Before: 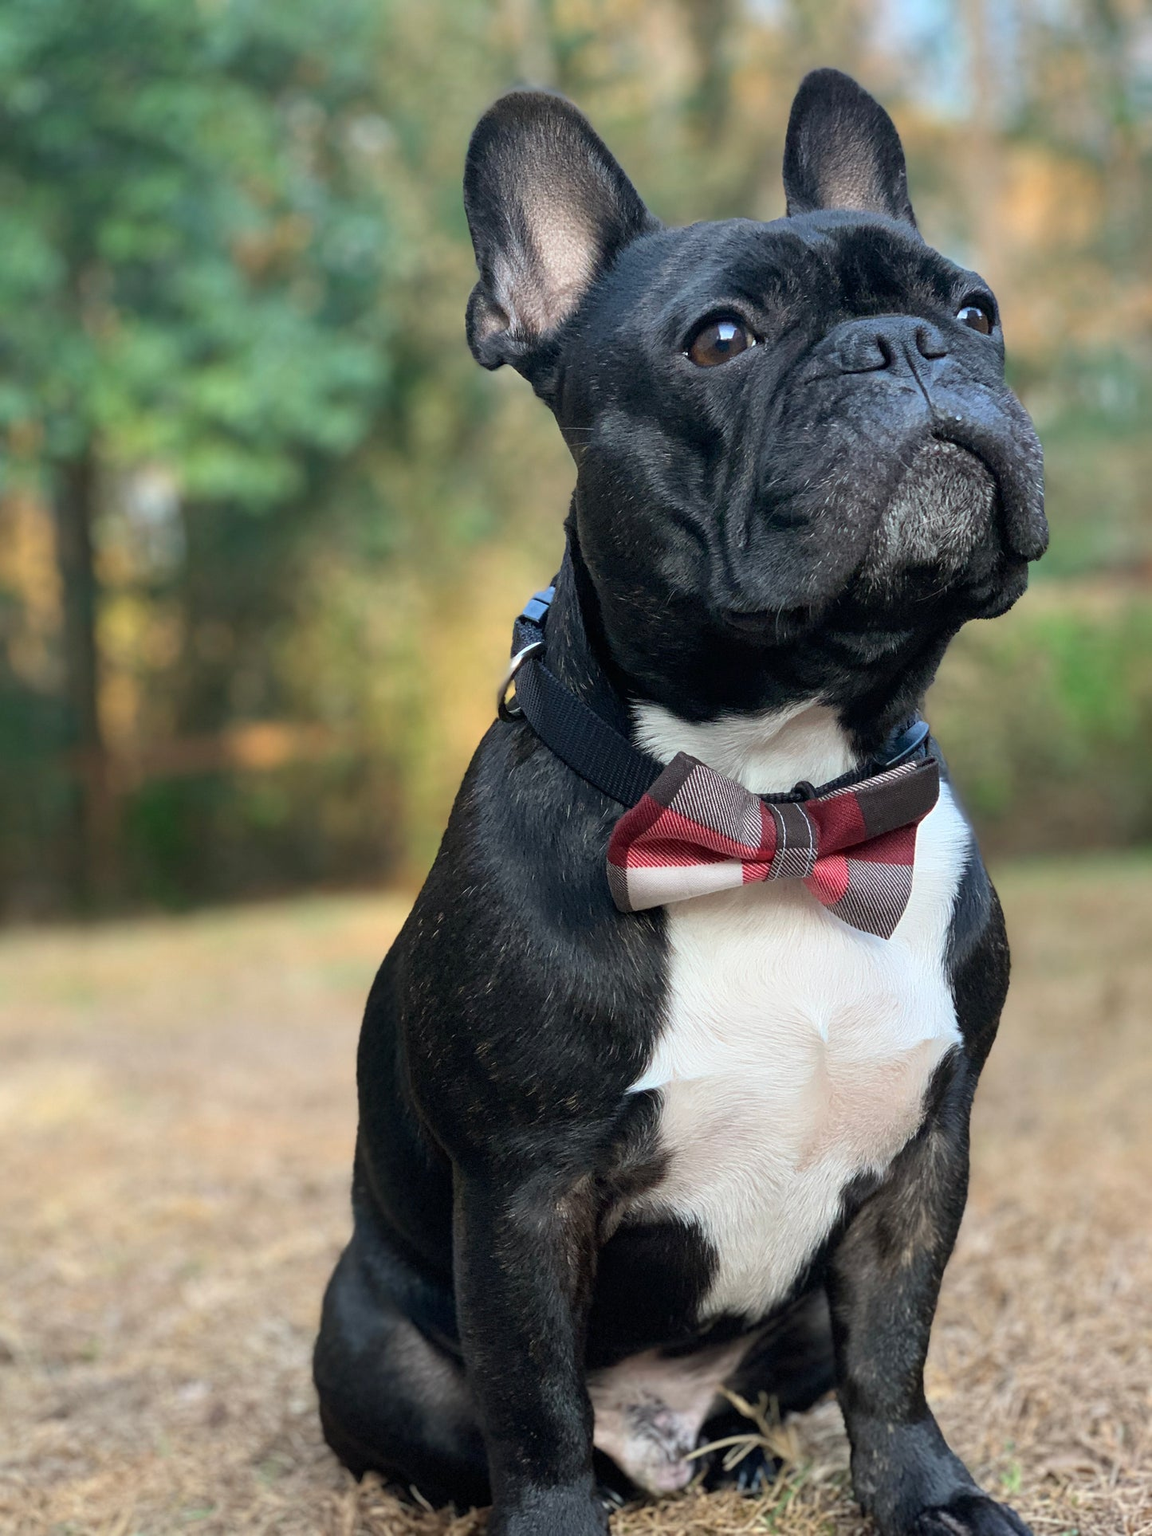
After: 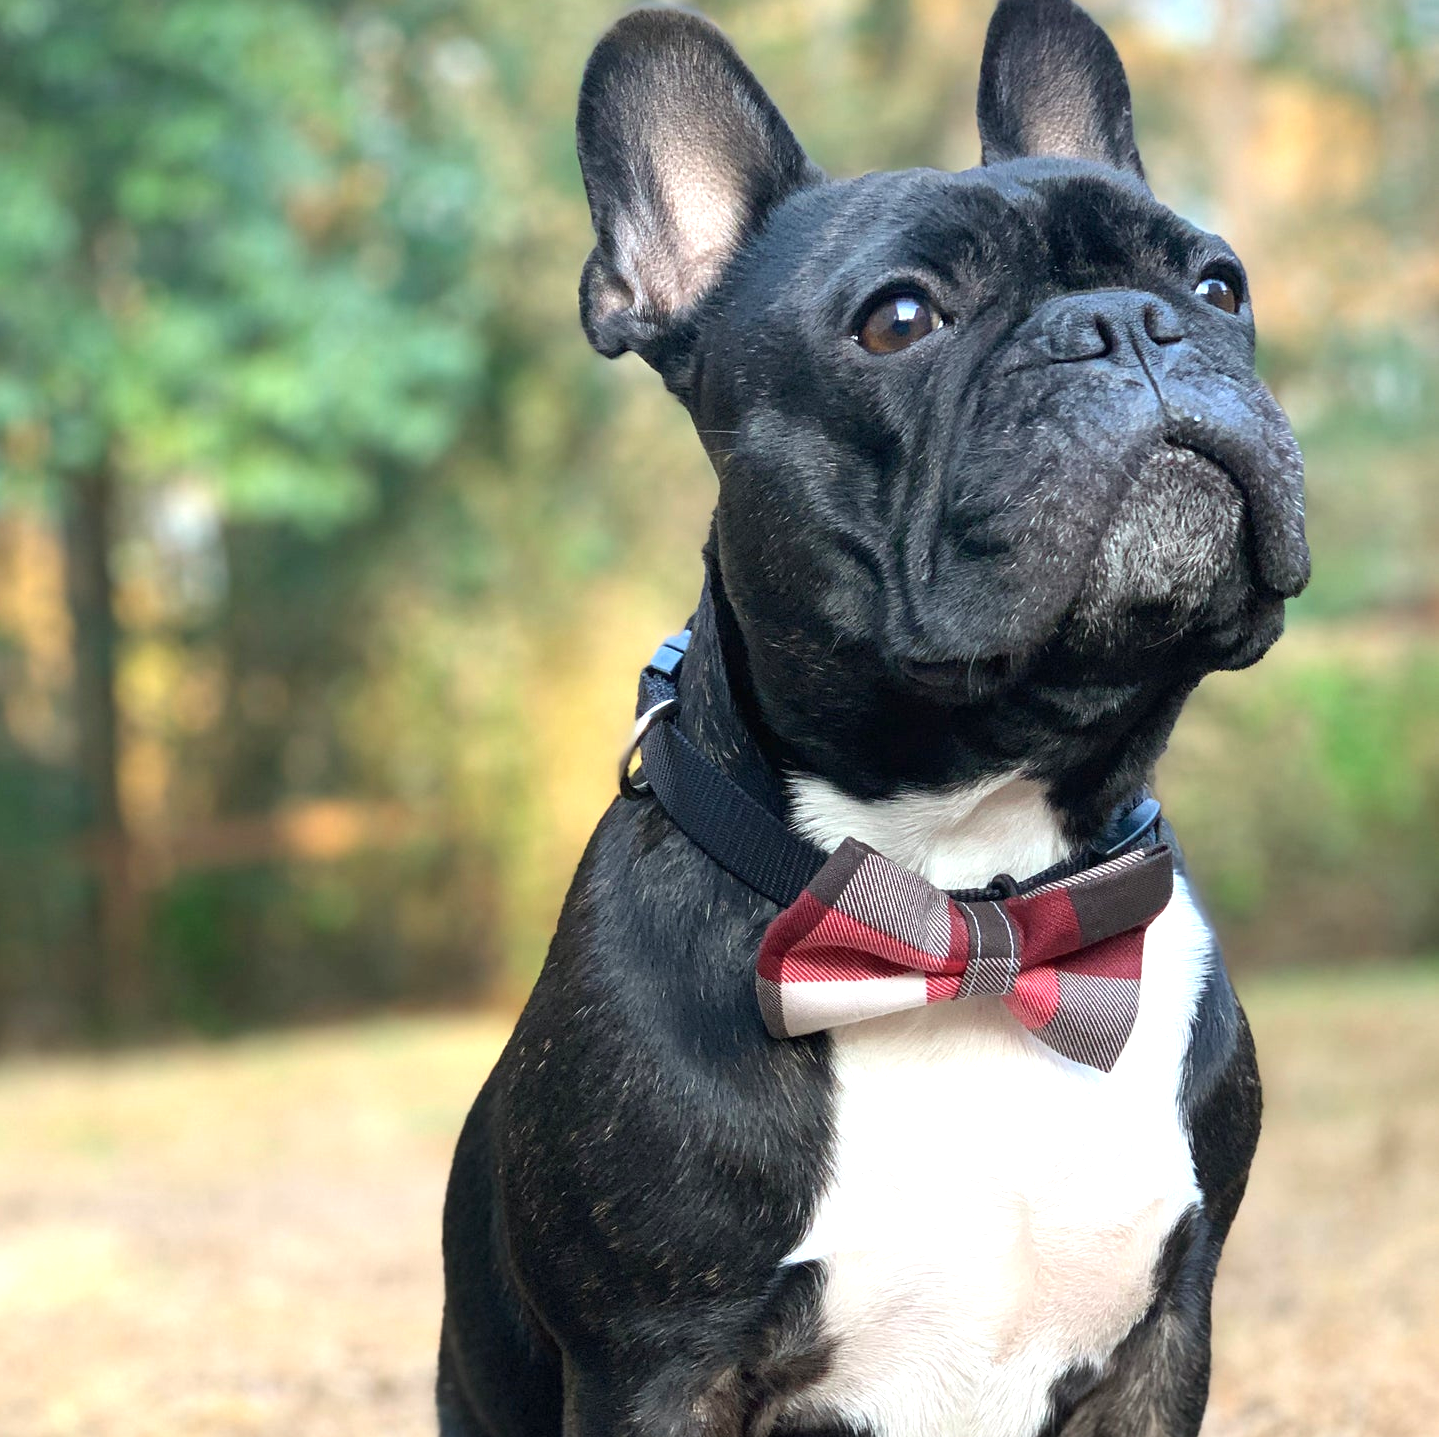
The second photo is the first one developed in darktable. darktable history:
crop: left 0.38%, top 5.515%, bottom 19.891%
exposure: black level correction 0, exposure 0.694 EV, compensate highlight preservation false
